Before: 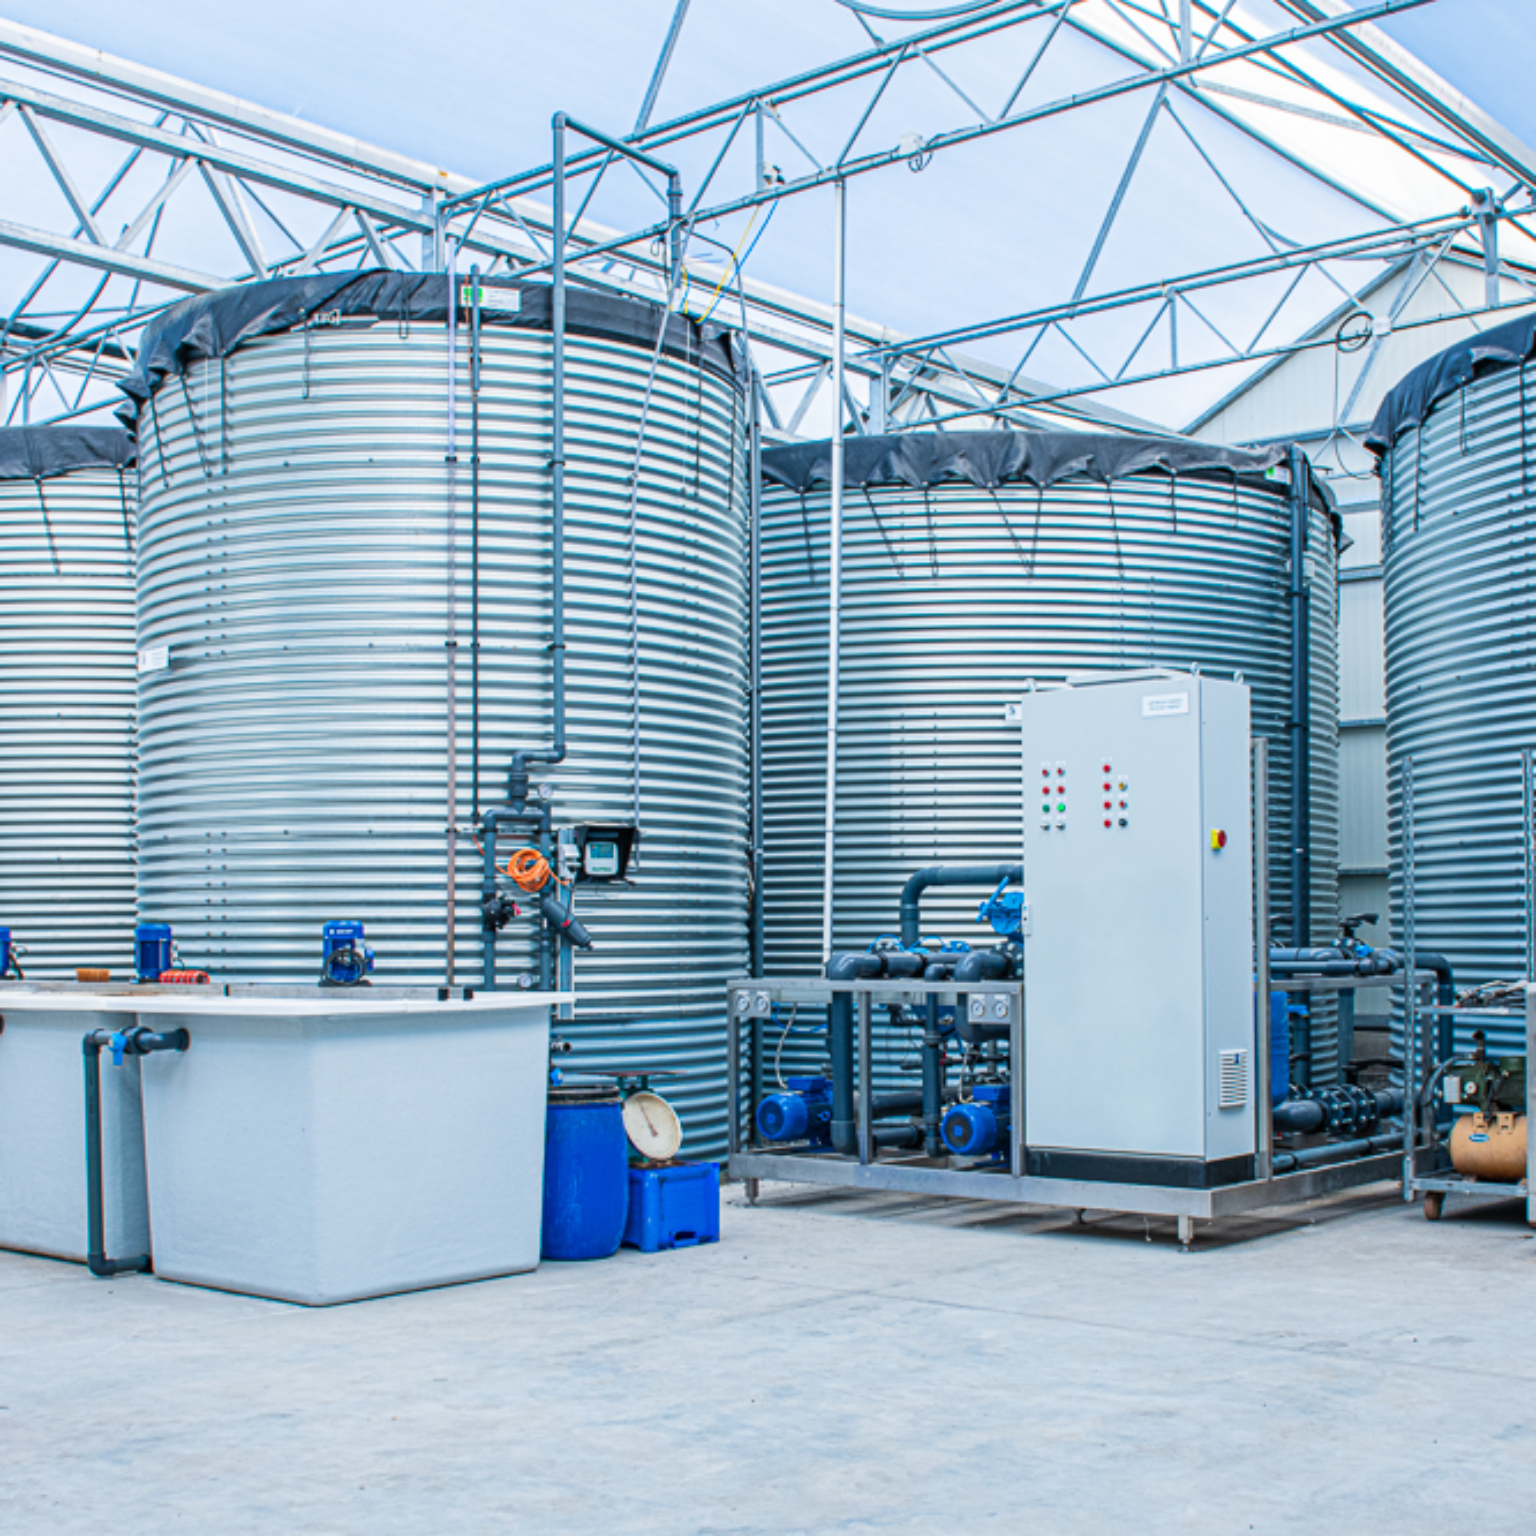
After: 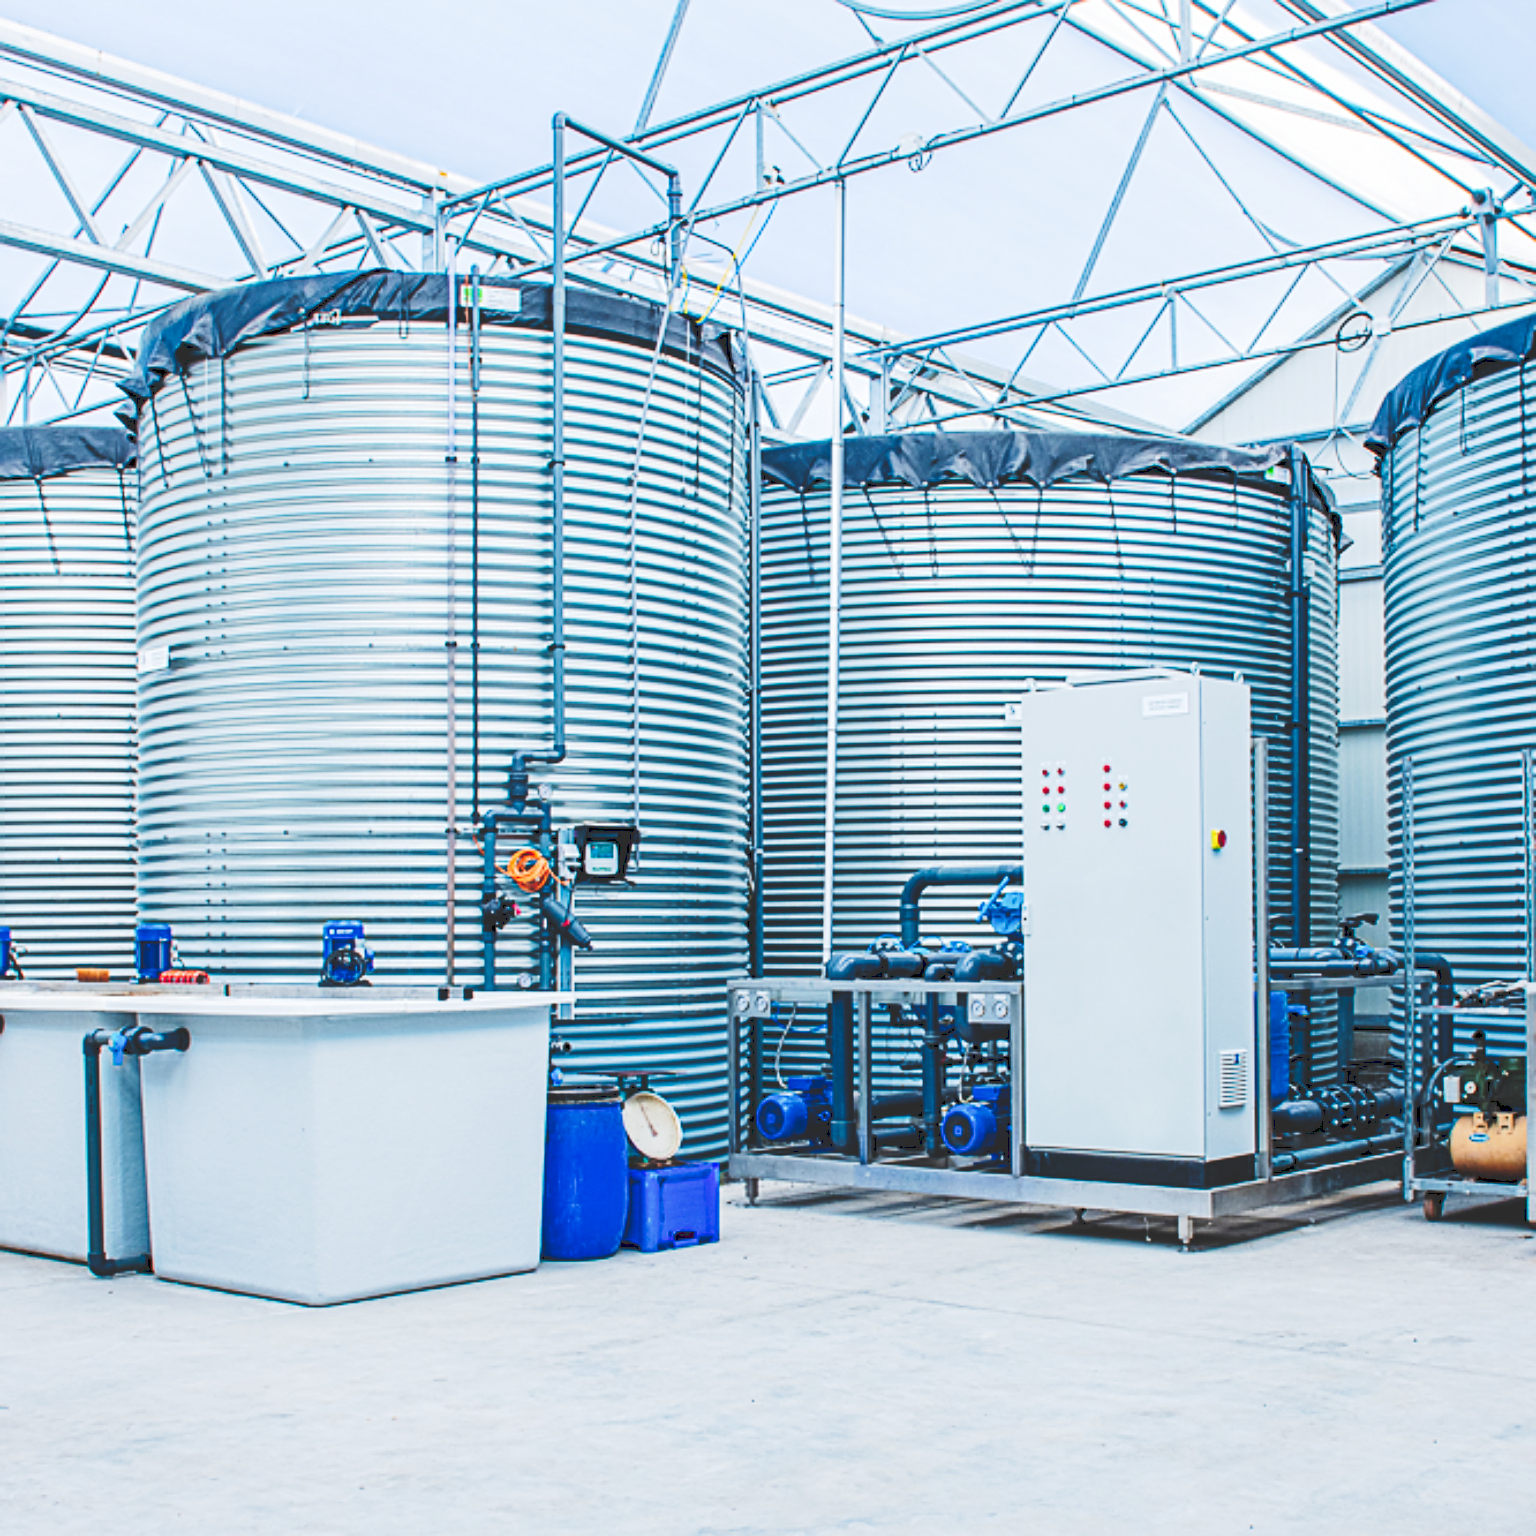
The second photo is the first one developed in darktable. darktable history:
sharpen: on, module defaults
tone curve: curves: ch0 [(0, 0) (0.003, 0.172) (0.011, 0.177) (0.025, 0.177) (0.044, 0.177) (0.069, 0.178) (0.1, 0.181) (0.136, 0.19) (0.177, 0.208) (0.224, 0.226) (0.277, 0.274) (0.335, 0.338) (0.399, 0.43) (0.468, 0.535) (0.543, 0.635) (0.623, 0.726) (0.709, 0.815) (0.801, 0.882) (0.898, 0.936) (1, 1)], preserve colors none
